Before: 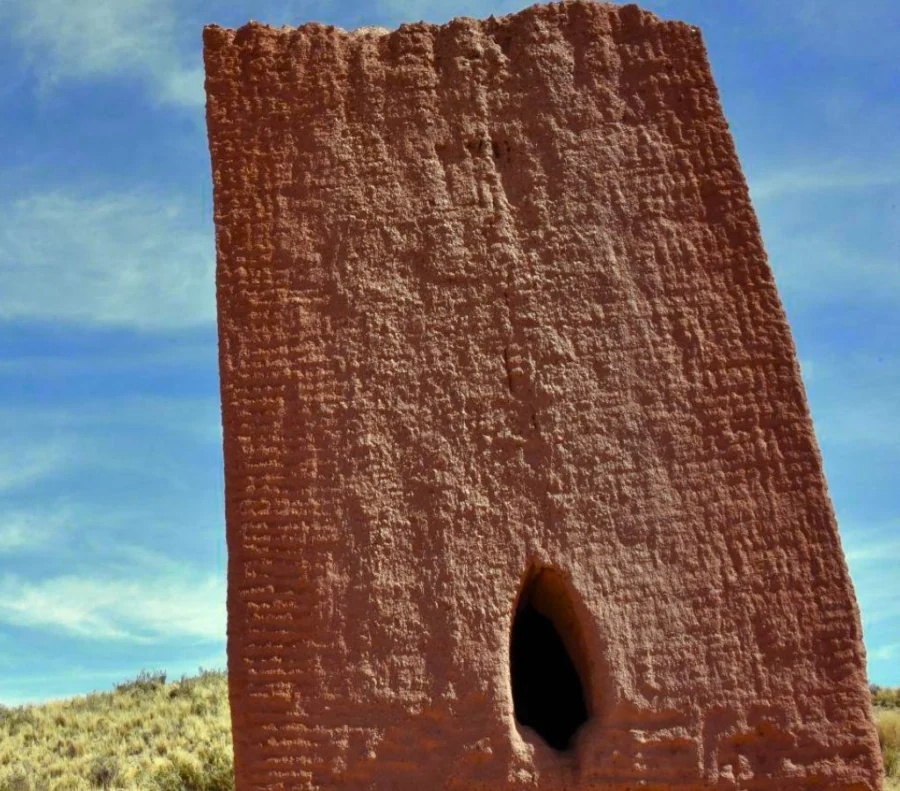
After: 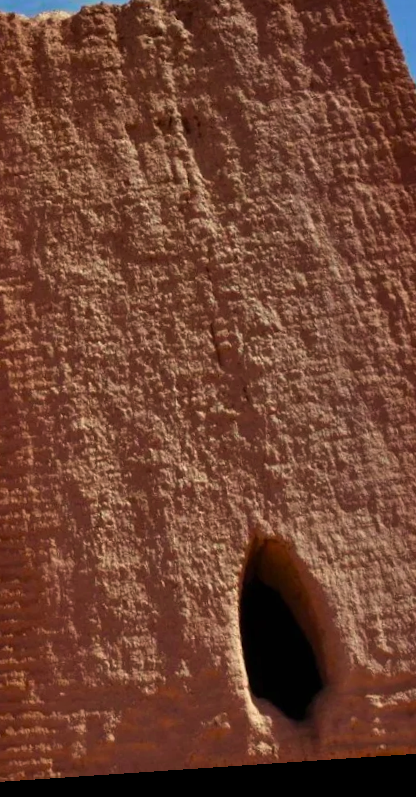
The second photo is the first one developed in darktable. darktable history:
rotate and perspective: rotation -4.2°, shear 0.006, automatic cropping off
velvia: on, module defaults
crop: left 33.452%, top 6.025%, right 23.155%
